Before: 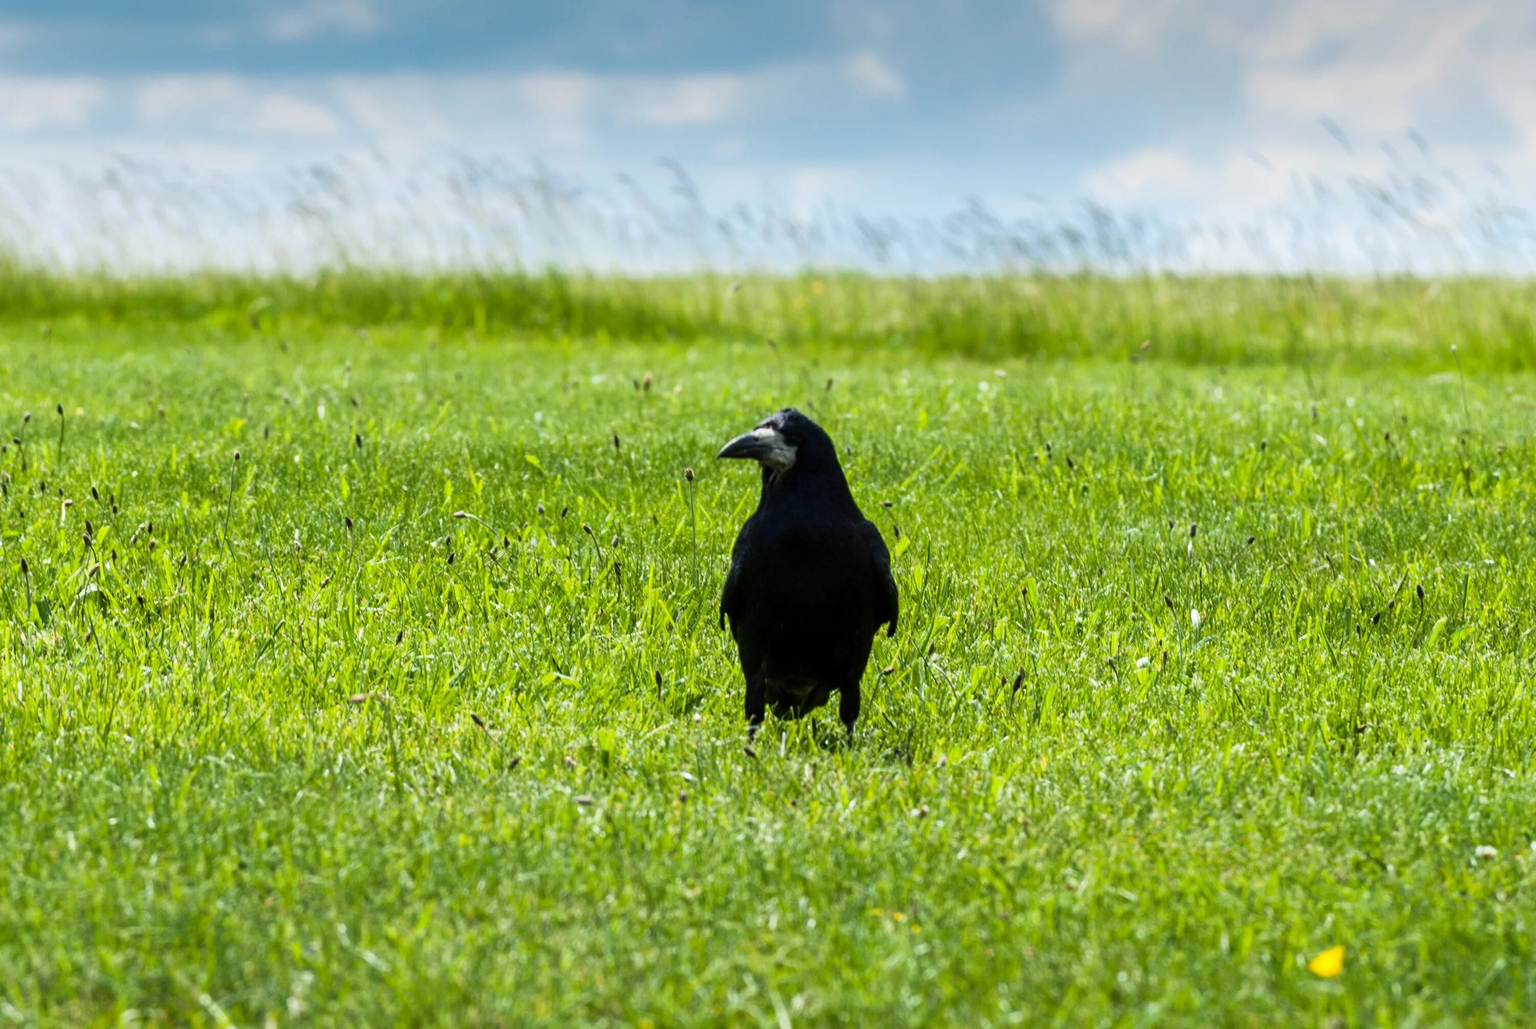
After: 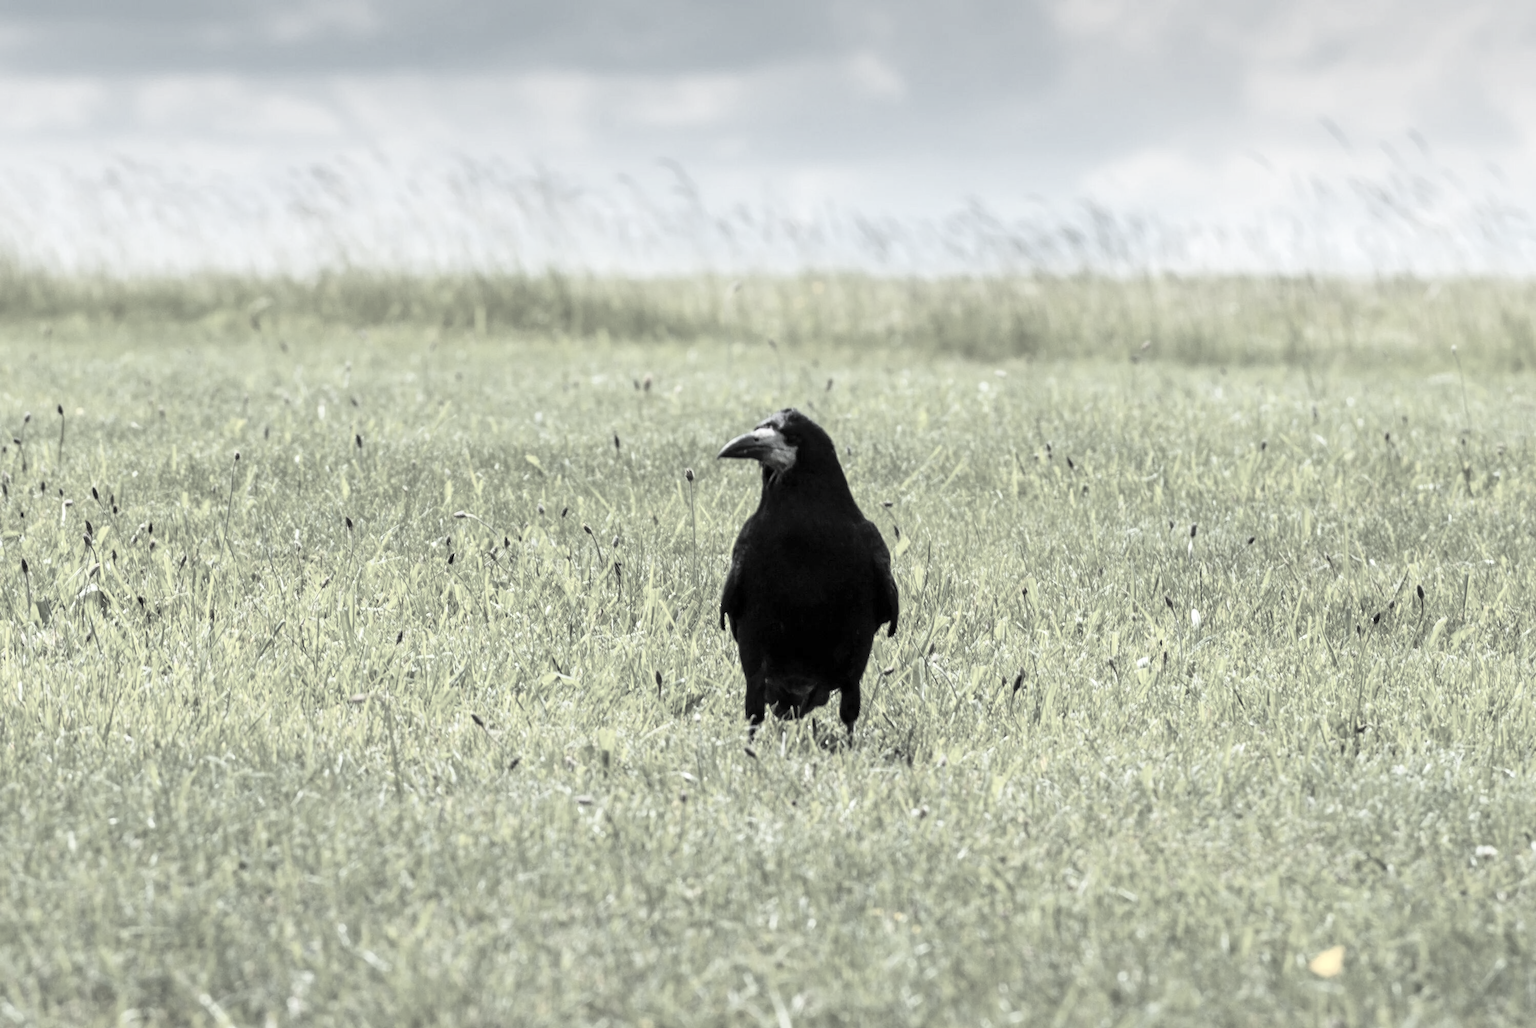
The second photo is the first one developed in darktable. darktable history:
contrast brightness saturation: contrast -0.32, brightness 0.75, saturation -0.78
levels: mode automatic, black 0.023%, white 99.97%, levels [0.062, 0.494, 0.925]
